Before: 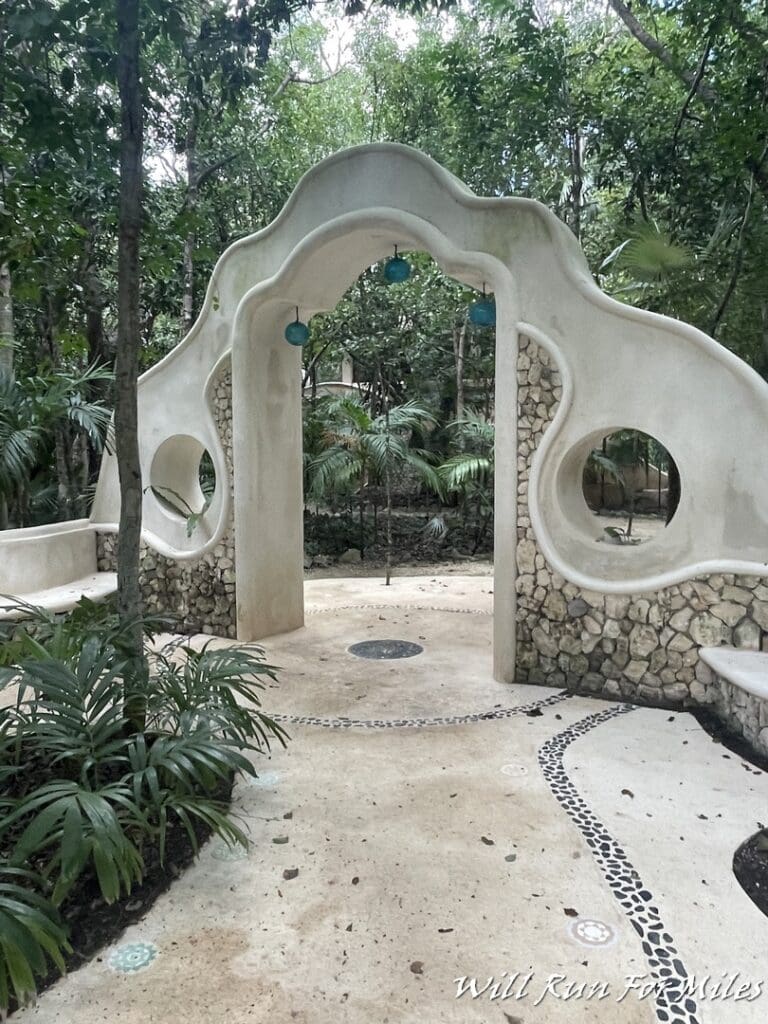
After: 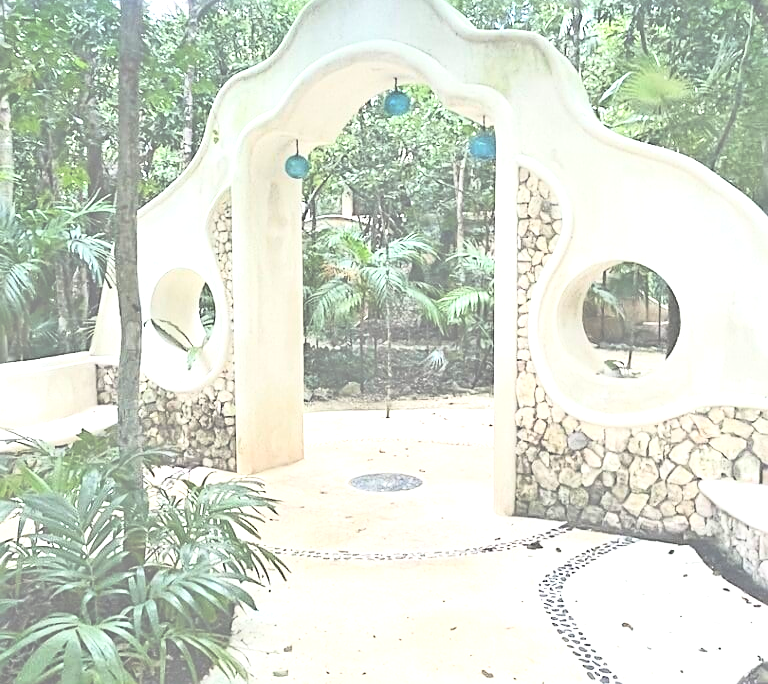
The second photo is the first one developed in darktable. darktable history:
tone equalizer: -7 EV 0.148 EV, -6 EV 0.615 EV, -5 EV 1.18 EV, -4 EV 1.35 EV, -3 EV 1.16 EV, -2 EV 0.6 EV, -1 EV 0.157 EV
crop: top 16.388%, bottom 16.761%
exposure: black level correction -0.024, exposure 1.393 EV, compensate exposure bias true, compensate highlight preservation false
base curve: curves: ch0 [(0, 0) (0.028, 0.03) (0.121, 0.232) (0.46, 0.748) (0.859, 0.968) (1, 1)]
sharpen: on, module defaults
